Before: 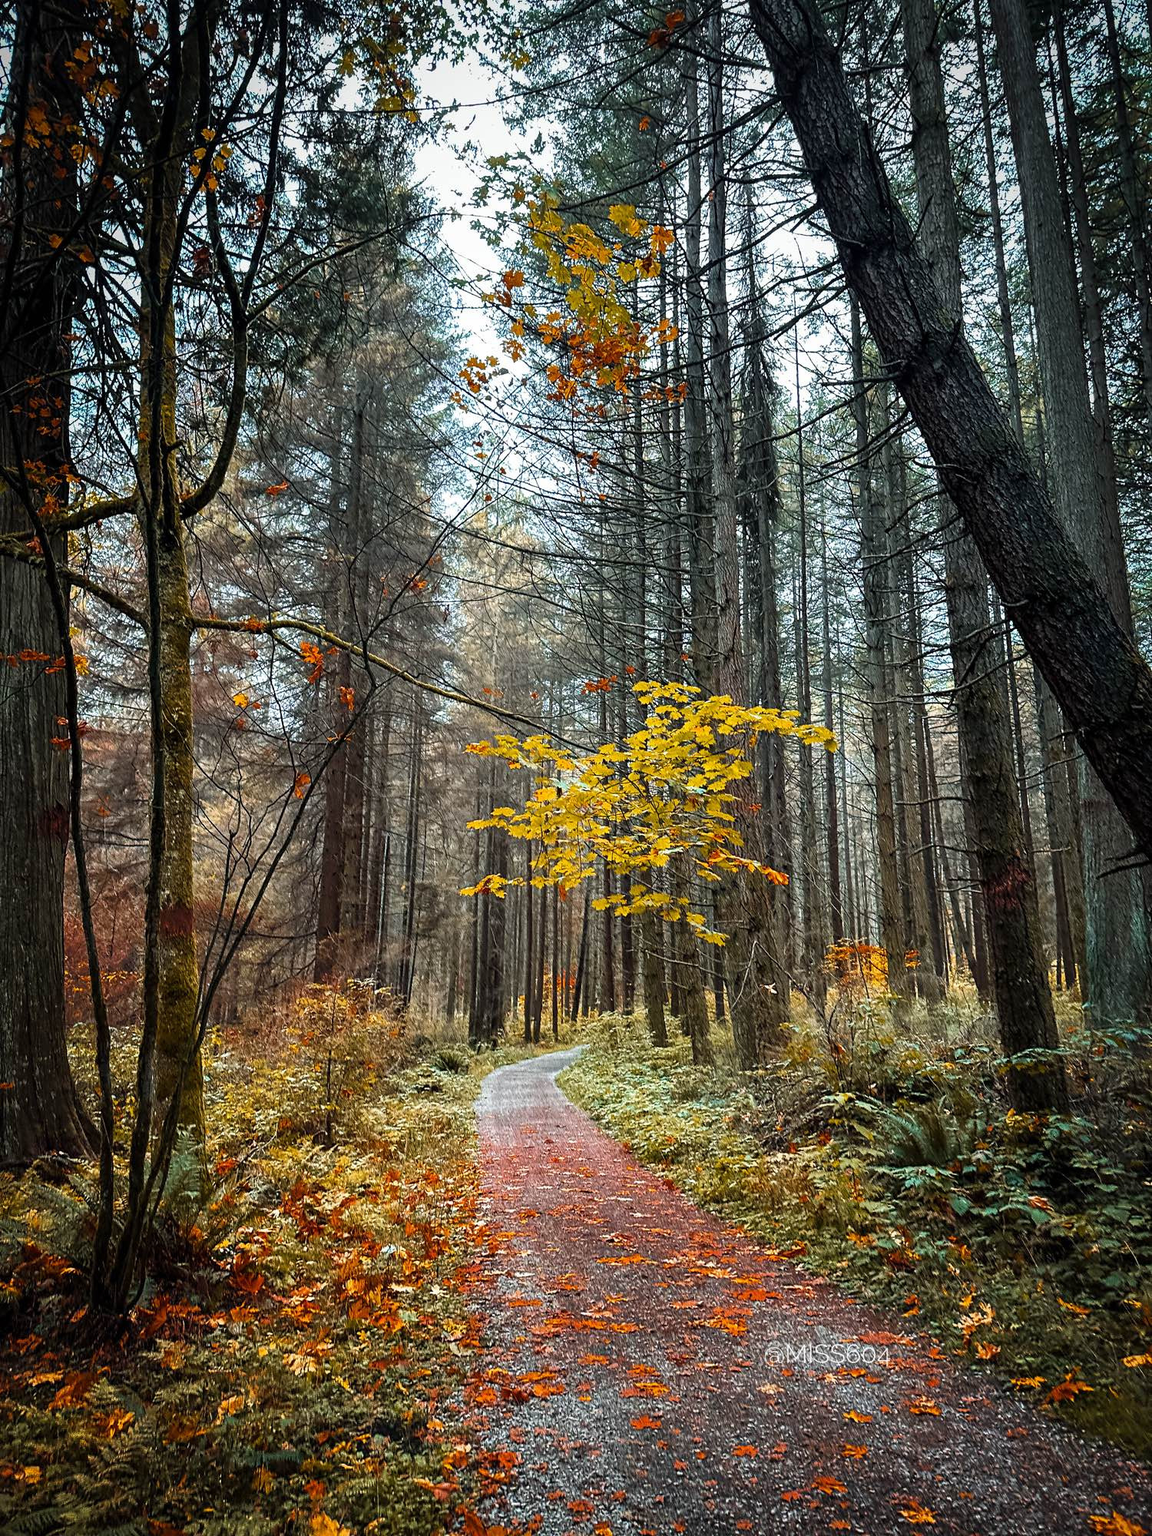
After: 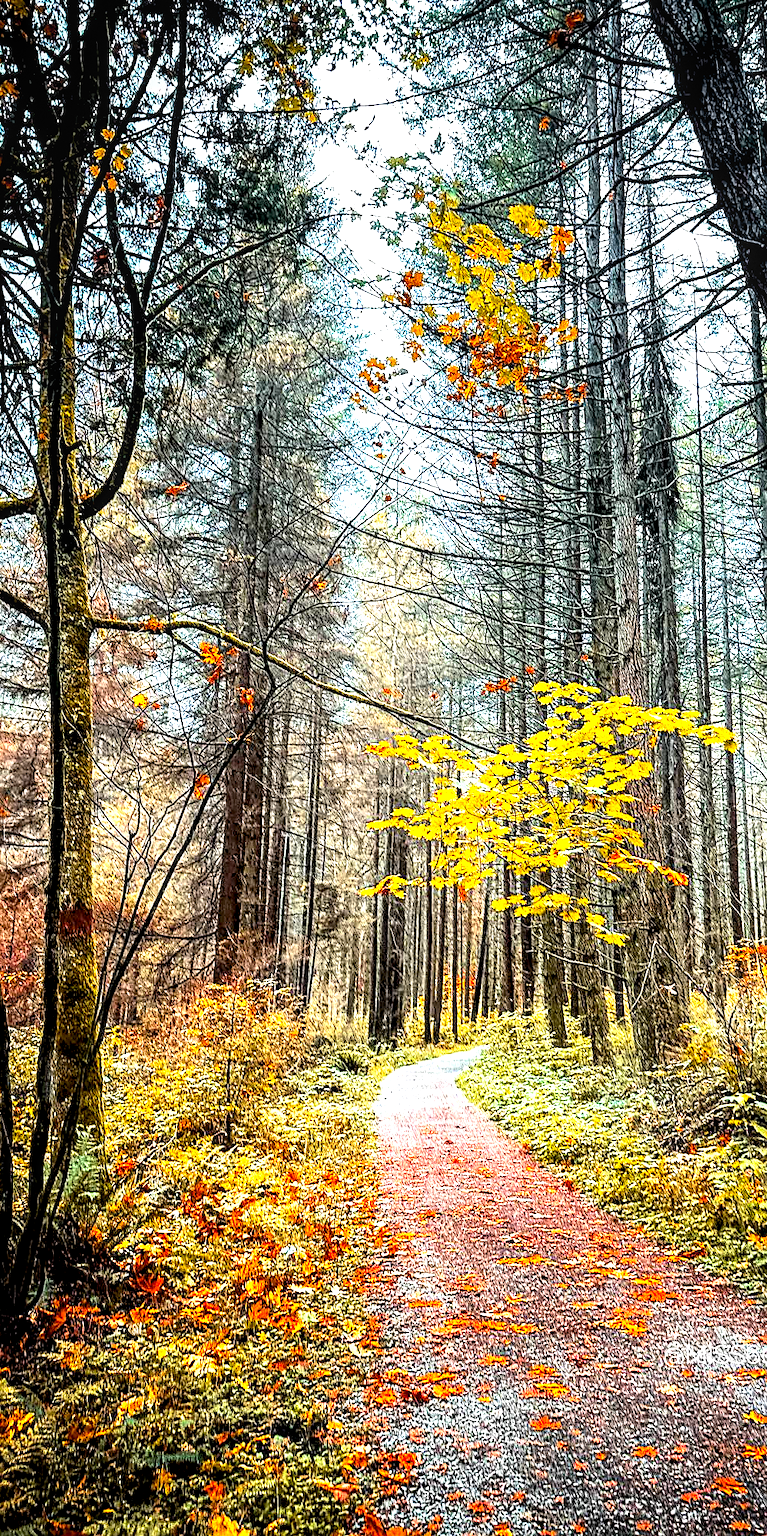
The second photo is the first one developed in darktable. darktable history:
grain: on, module defaults
contrast brightness saturation: contrast 0.24, brightness 0.26, saturation 0.39
crop and rotate: left 8.786%, right 24.548%
levels: levels [0.029, 0.545, 0.971]
base curve: curves: ch0 [(0.017, 0) (0.425, 0.441) (0.844, 0.933) (1, 1)], preserve colors none
local contrast: highlights 40%, shadows 60%, detail 136%, midtone range 0.514
exposure: black level correction 0.001, exposure 1.116 EV, compensate highlight preservation false
sharpen: on, module defaults
